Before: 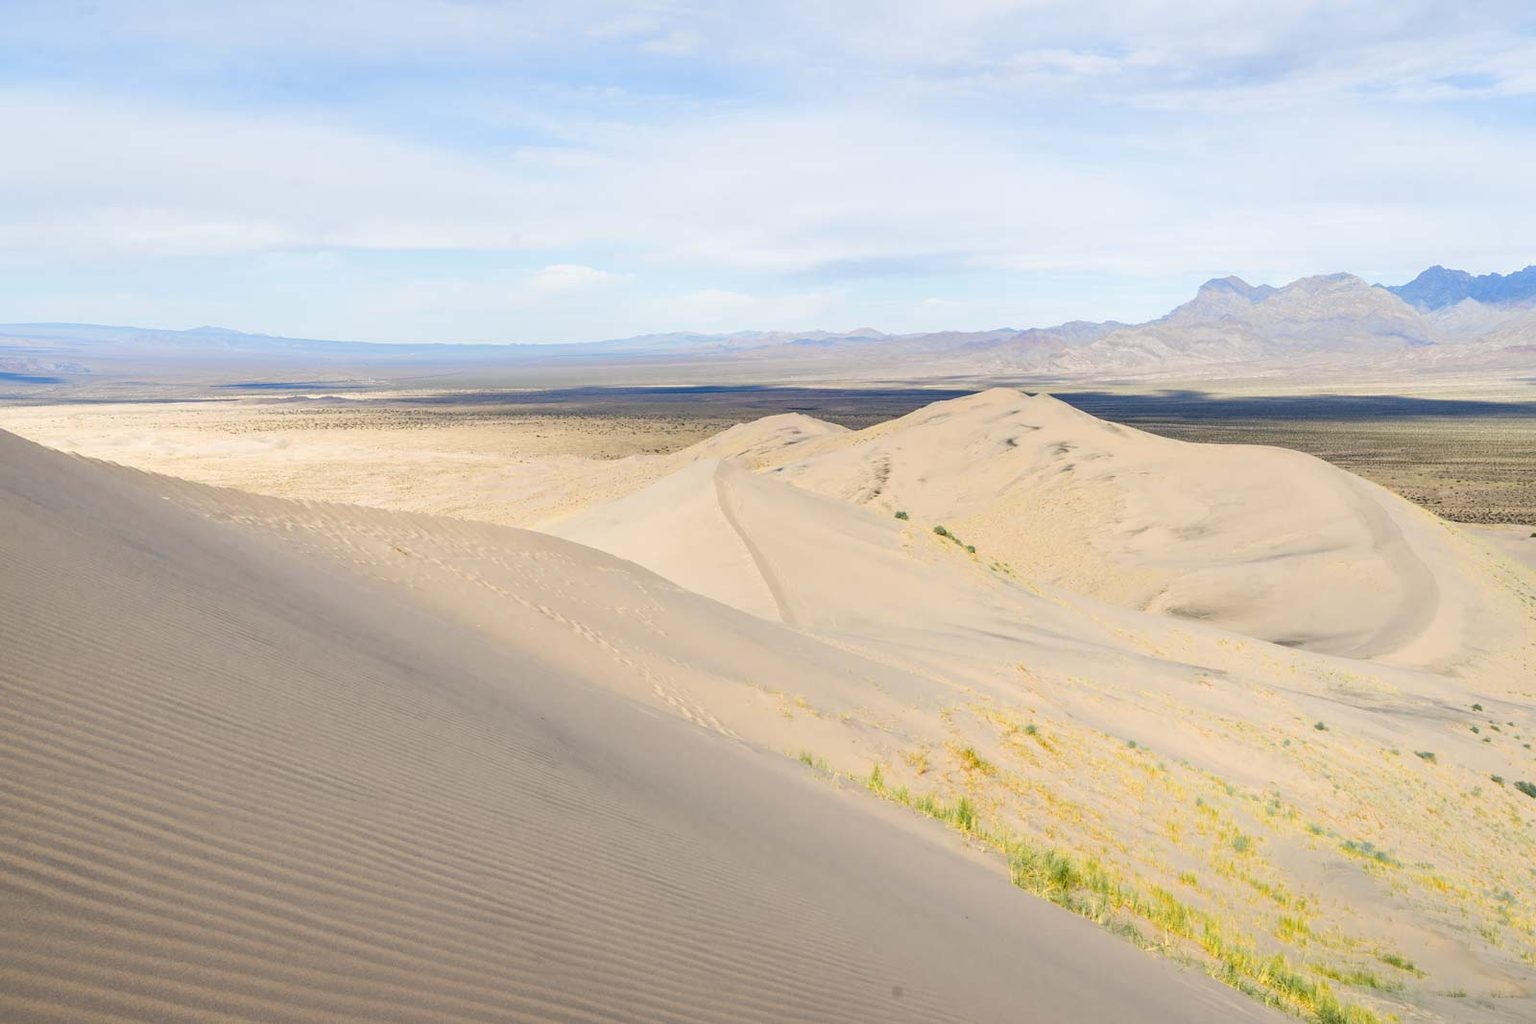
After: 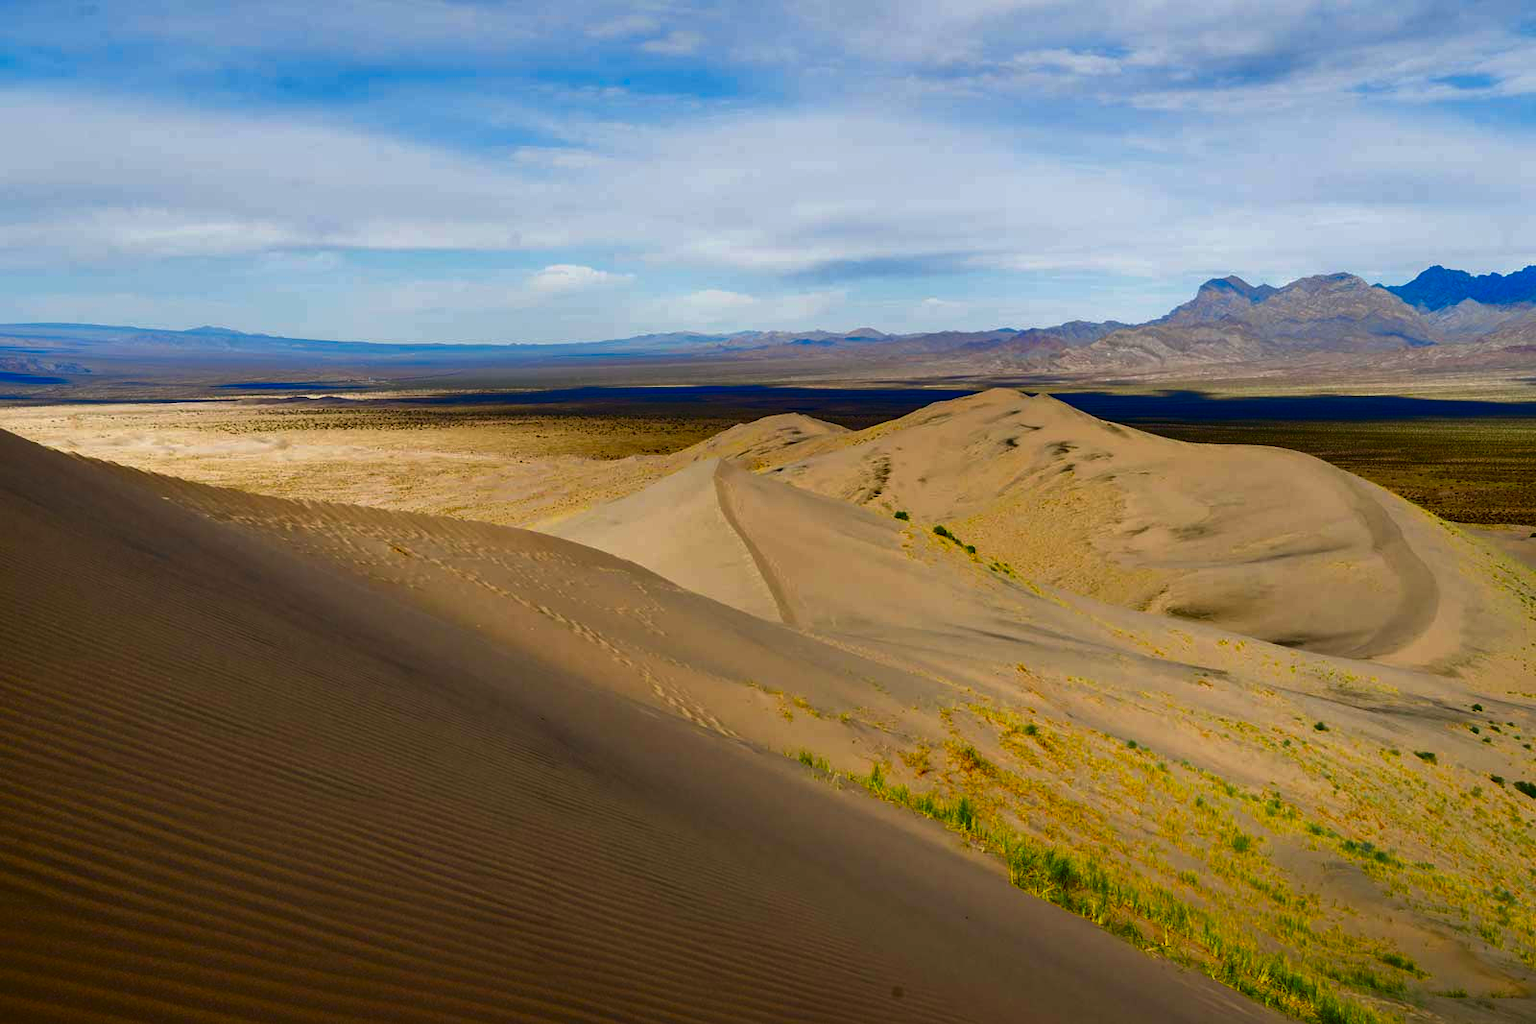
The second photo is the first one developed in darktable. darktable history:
contrast brightness saturation: brightness -0.985, saturation 0.988
